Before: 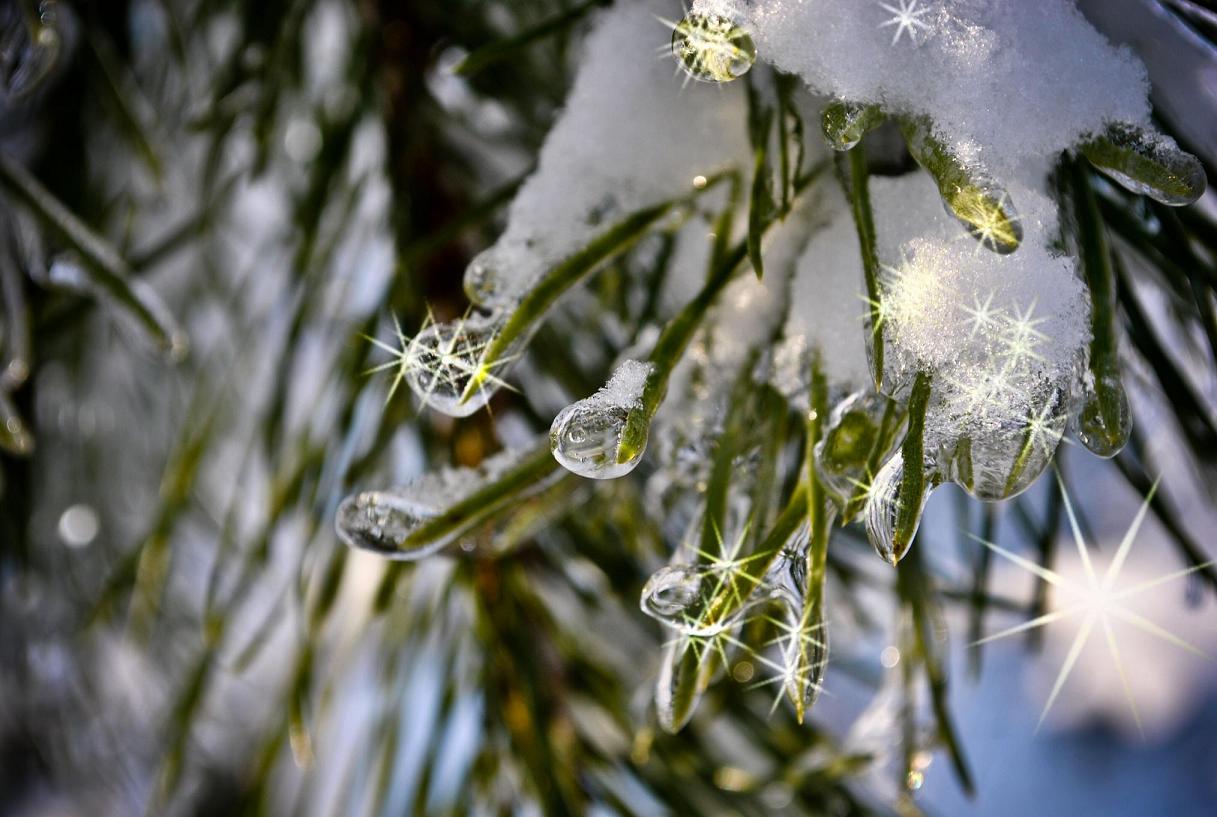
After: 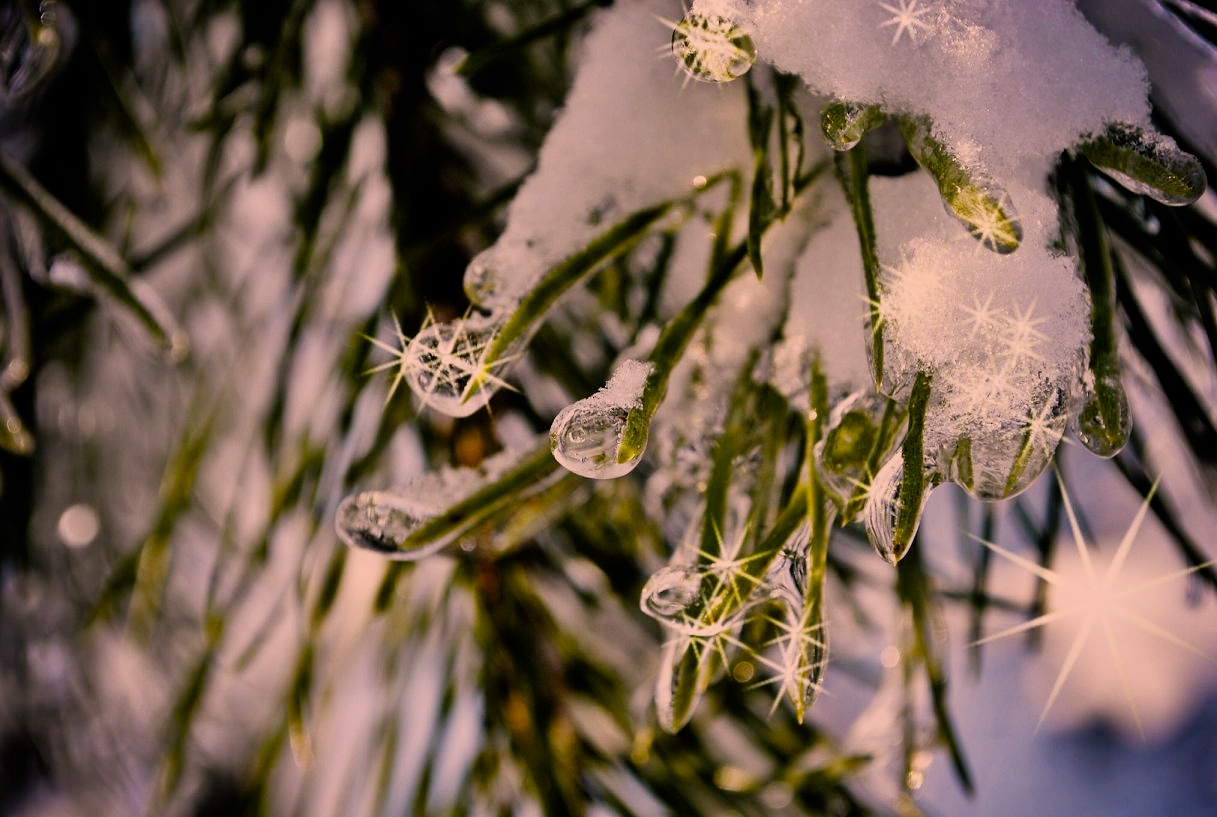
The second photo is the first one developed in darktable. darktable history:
filmic rgb: black relative exposure -7.65 EV, white relative exposure 4.56 EV, hardness 3.61, add noise in highlights 0, preserve chrominance no, color science v3 (2019), use custom middle-gray values true, contrast in highlights soft
color correction: highlights a* 20.51, highlights b* 19.45
